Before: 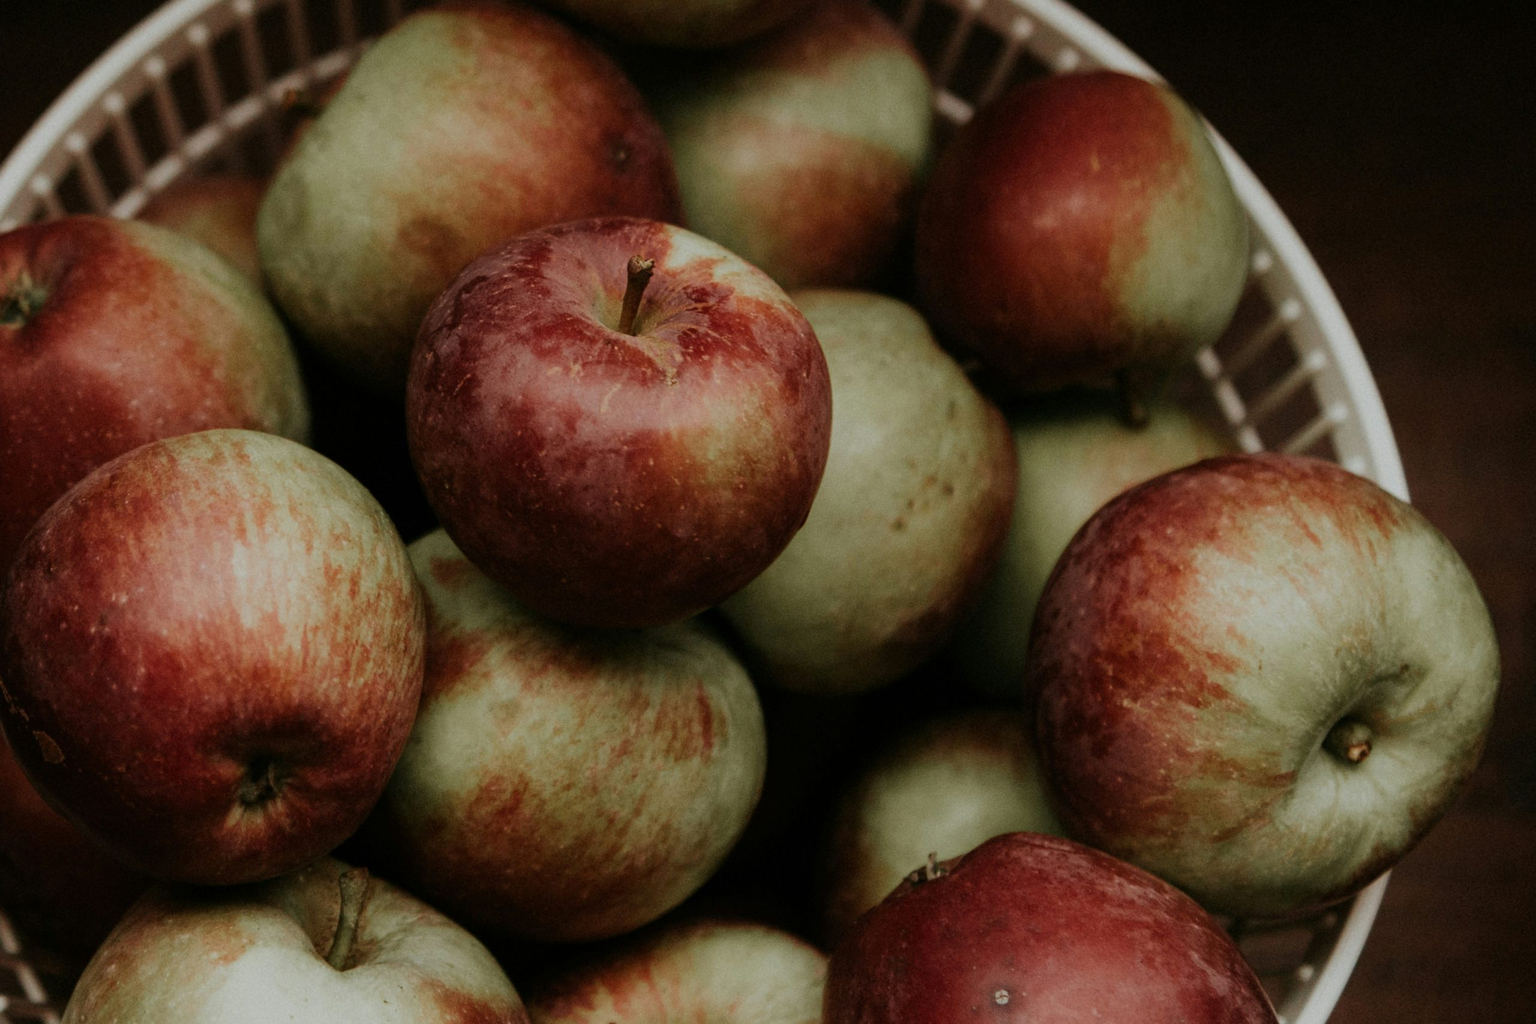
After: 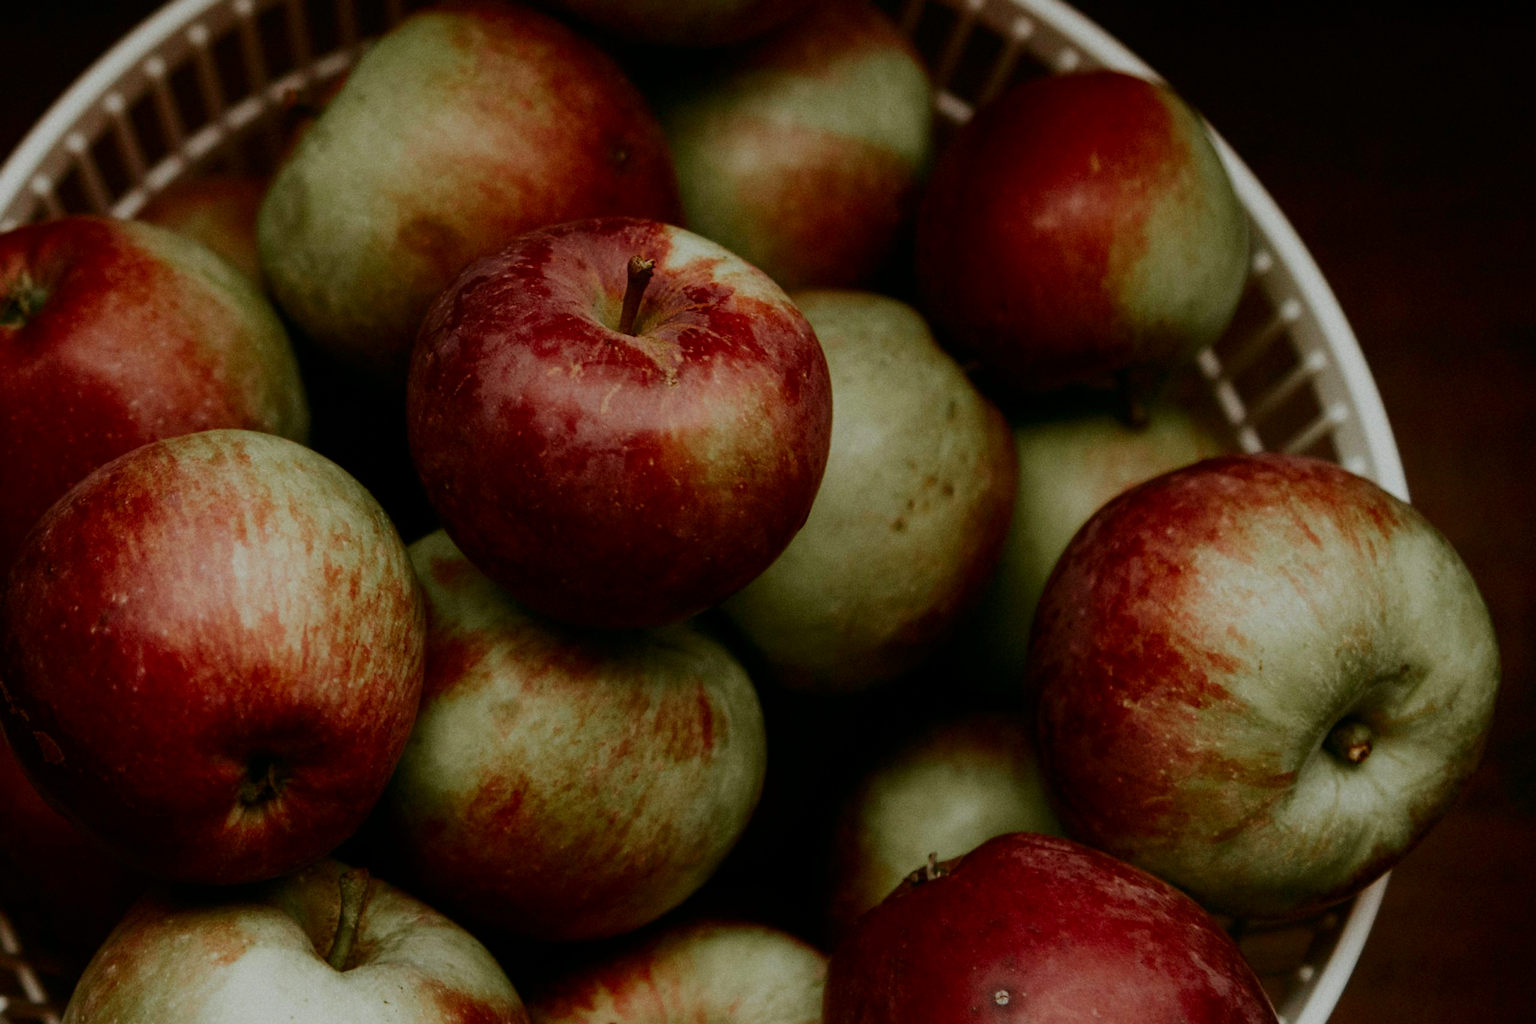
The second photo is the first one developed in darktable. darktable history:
contrast brightness saturation: contrast 0.119, brightness -0.125, saturation 0.197
